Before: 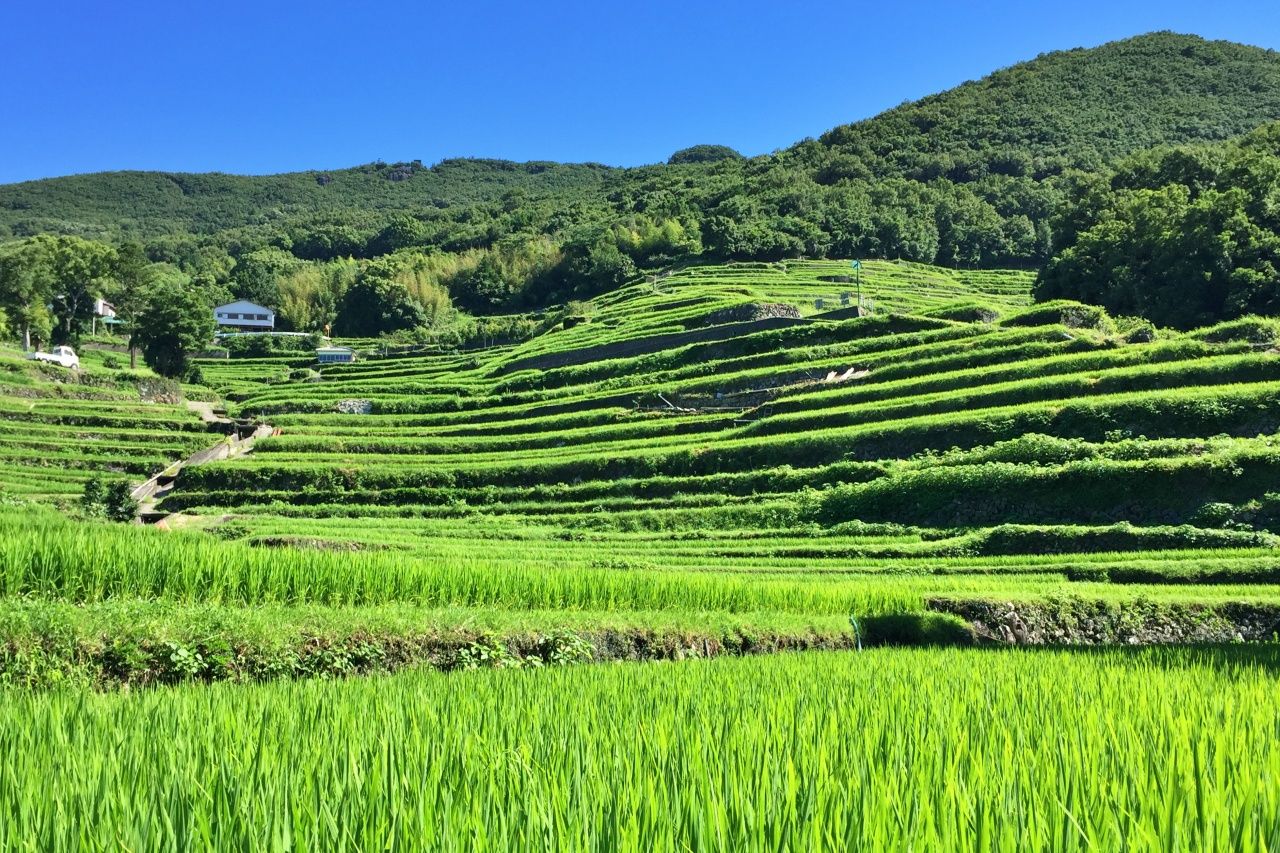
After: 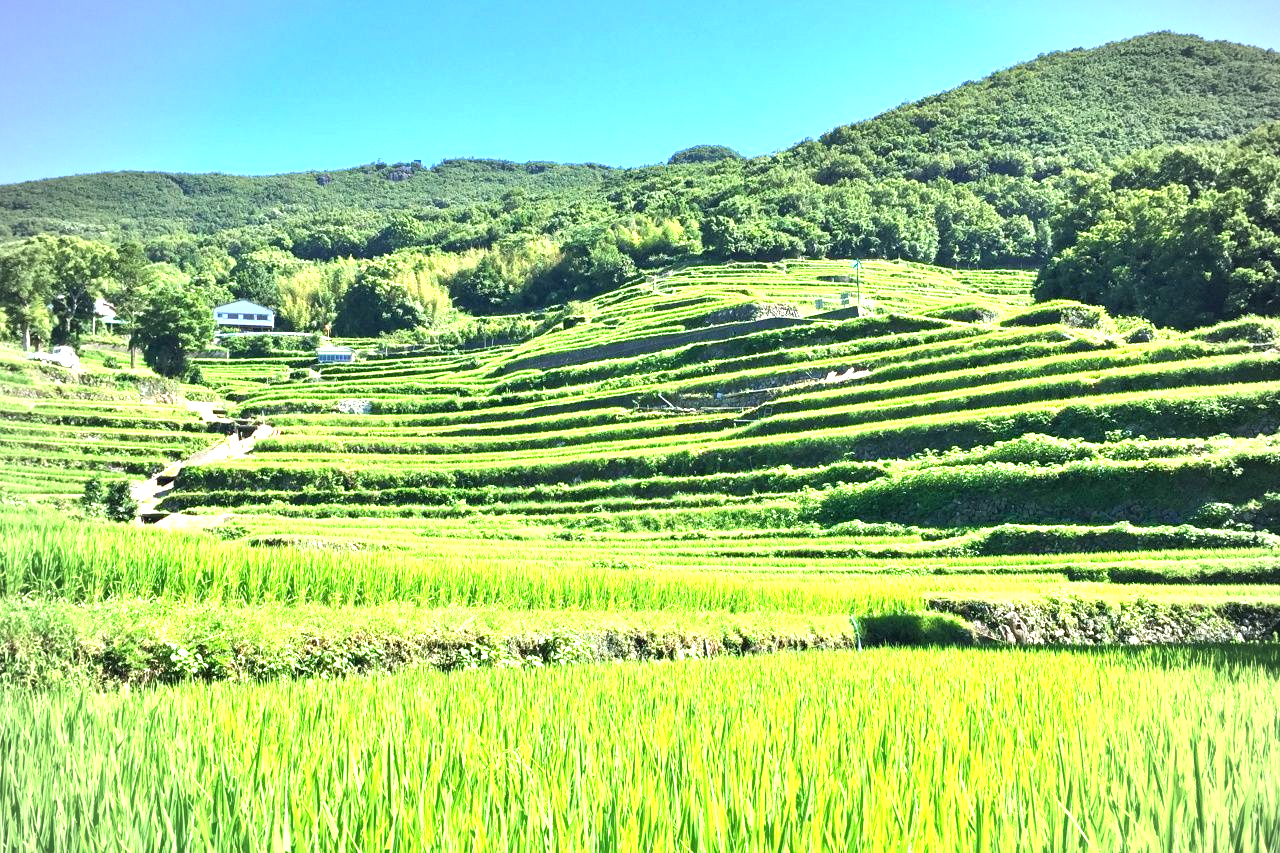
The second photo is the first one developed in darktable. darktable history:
vignetting: on, module defaults
exposure: black level correction 0, exposure 1.6 EV, compensate exposure bias true, compensate highlight preservation false
rotate and perspective: automatic cropping off
